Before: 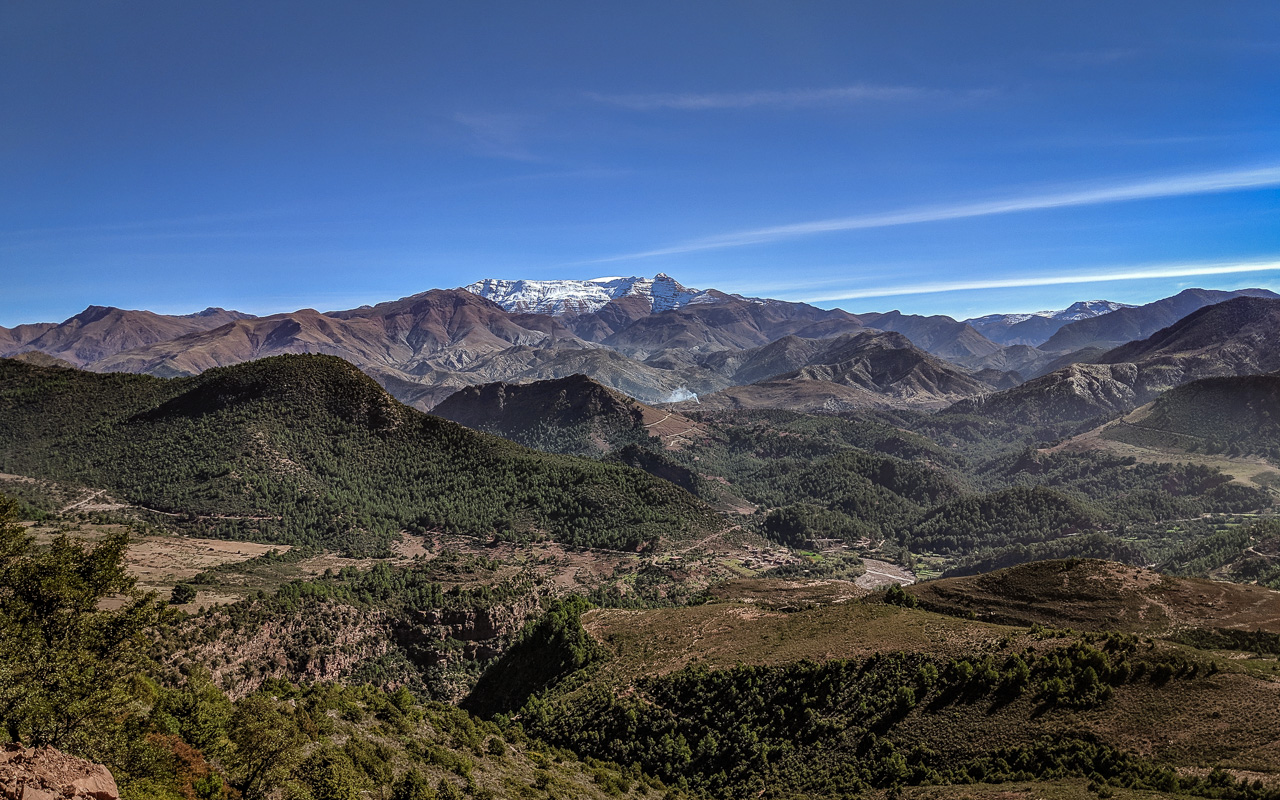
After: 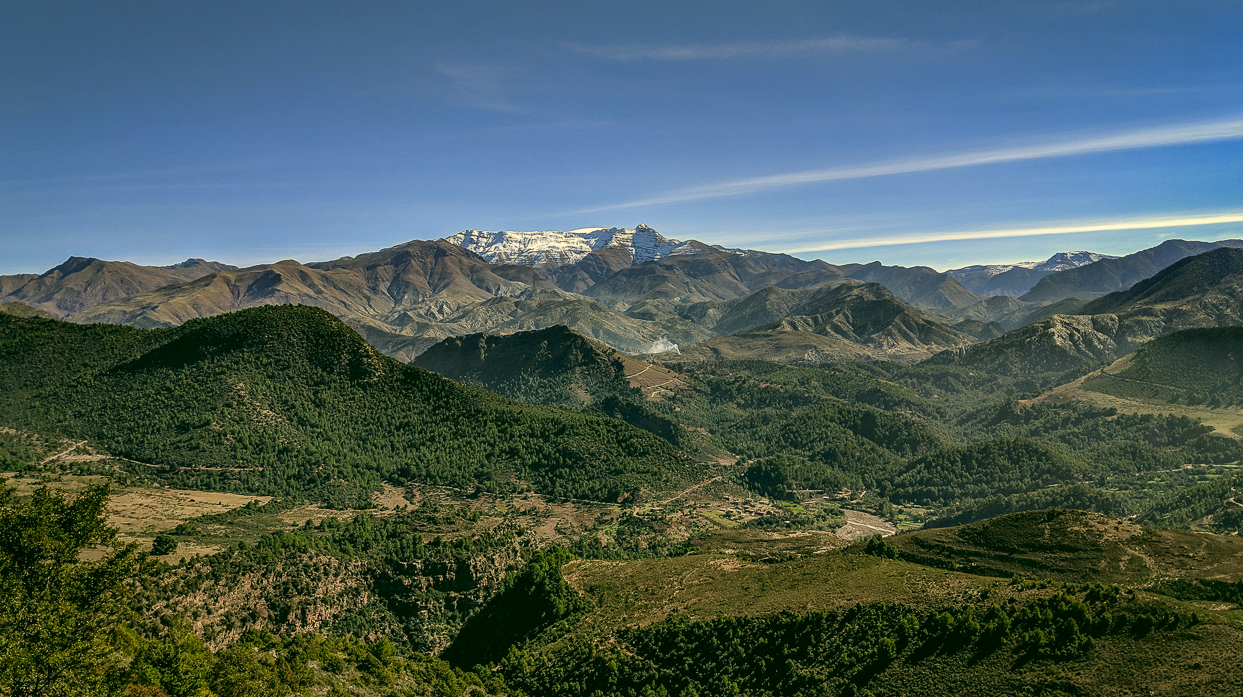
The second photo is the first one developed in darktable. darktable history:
color correction: highlights a* 5.3, highlights b* 24.26, shadows a* -15.58, shadows b* 4.02
crop: left 1.507%, top 6.147%, right 1.379%, bottom 6.637%
